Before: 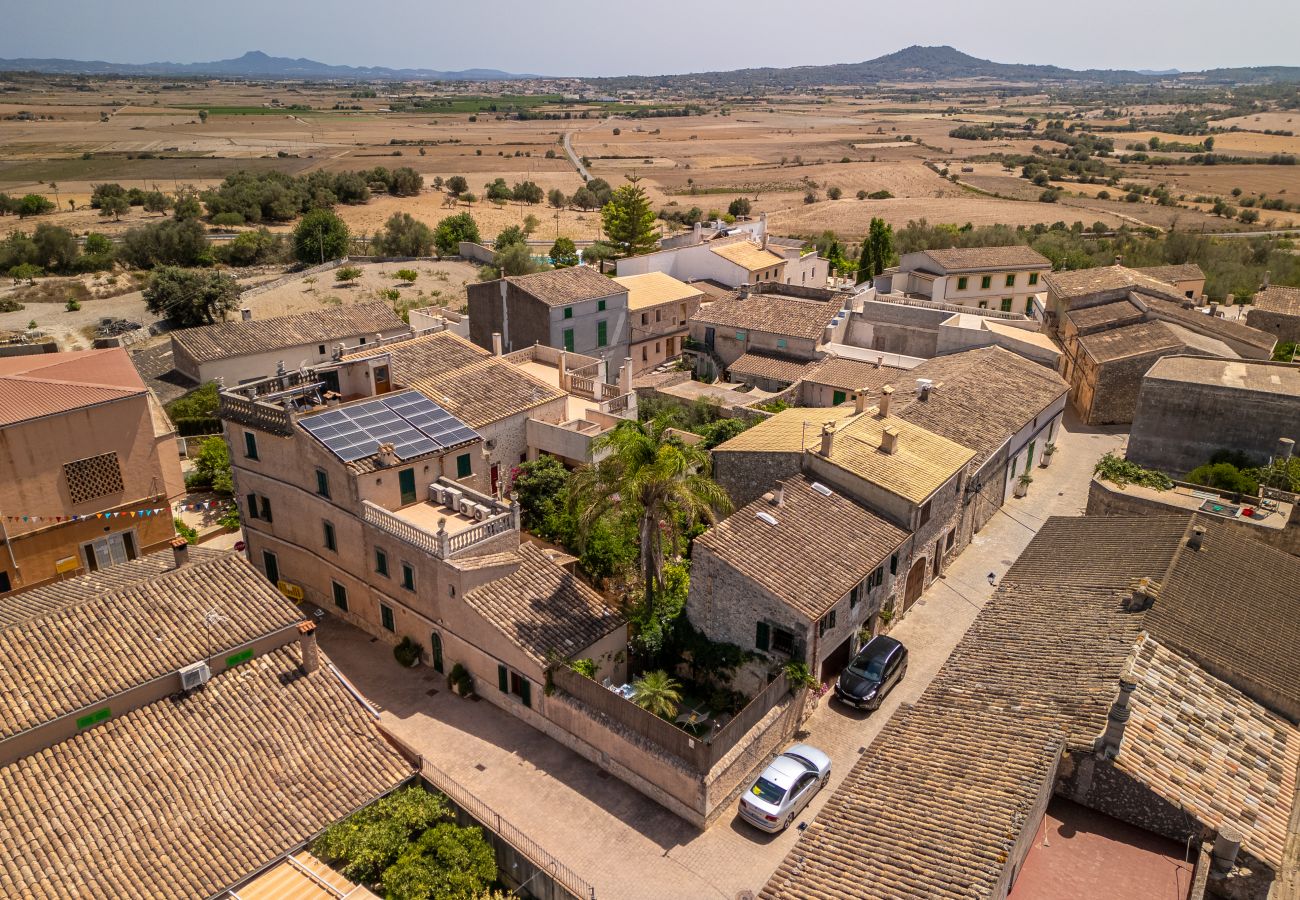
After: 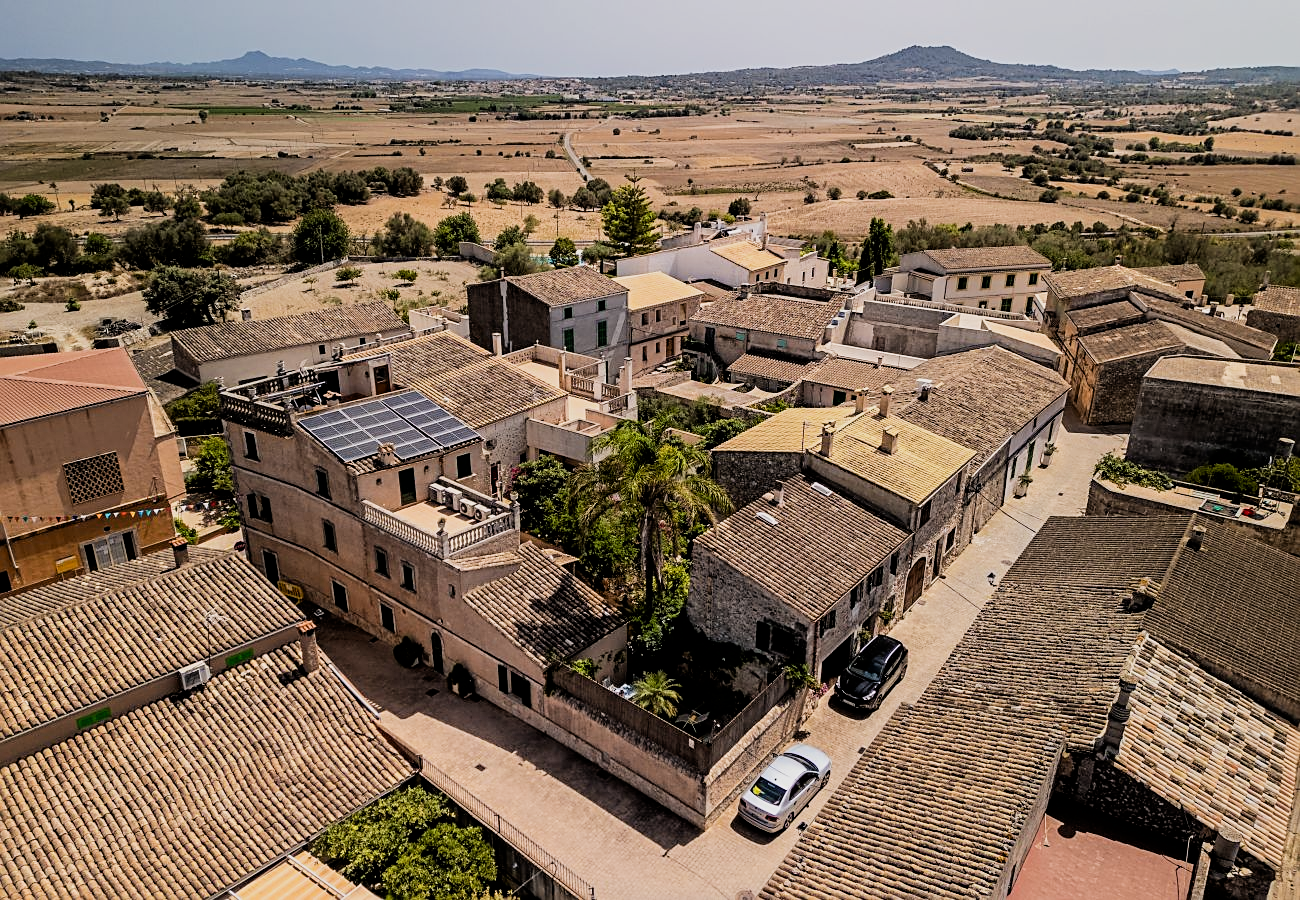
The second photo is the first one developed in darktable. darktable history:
sharpen: on, module defaults
exposure: black level correction 0.005, exposure 0.014 EV, compensate highlight preservation false
filmic rgb: black relative exposure -5 EV, hardness 2.88, contrast 1.3, highlights saturation mix -30%
white balance: emerald 1
